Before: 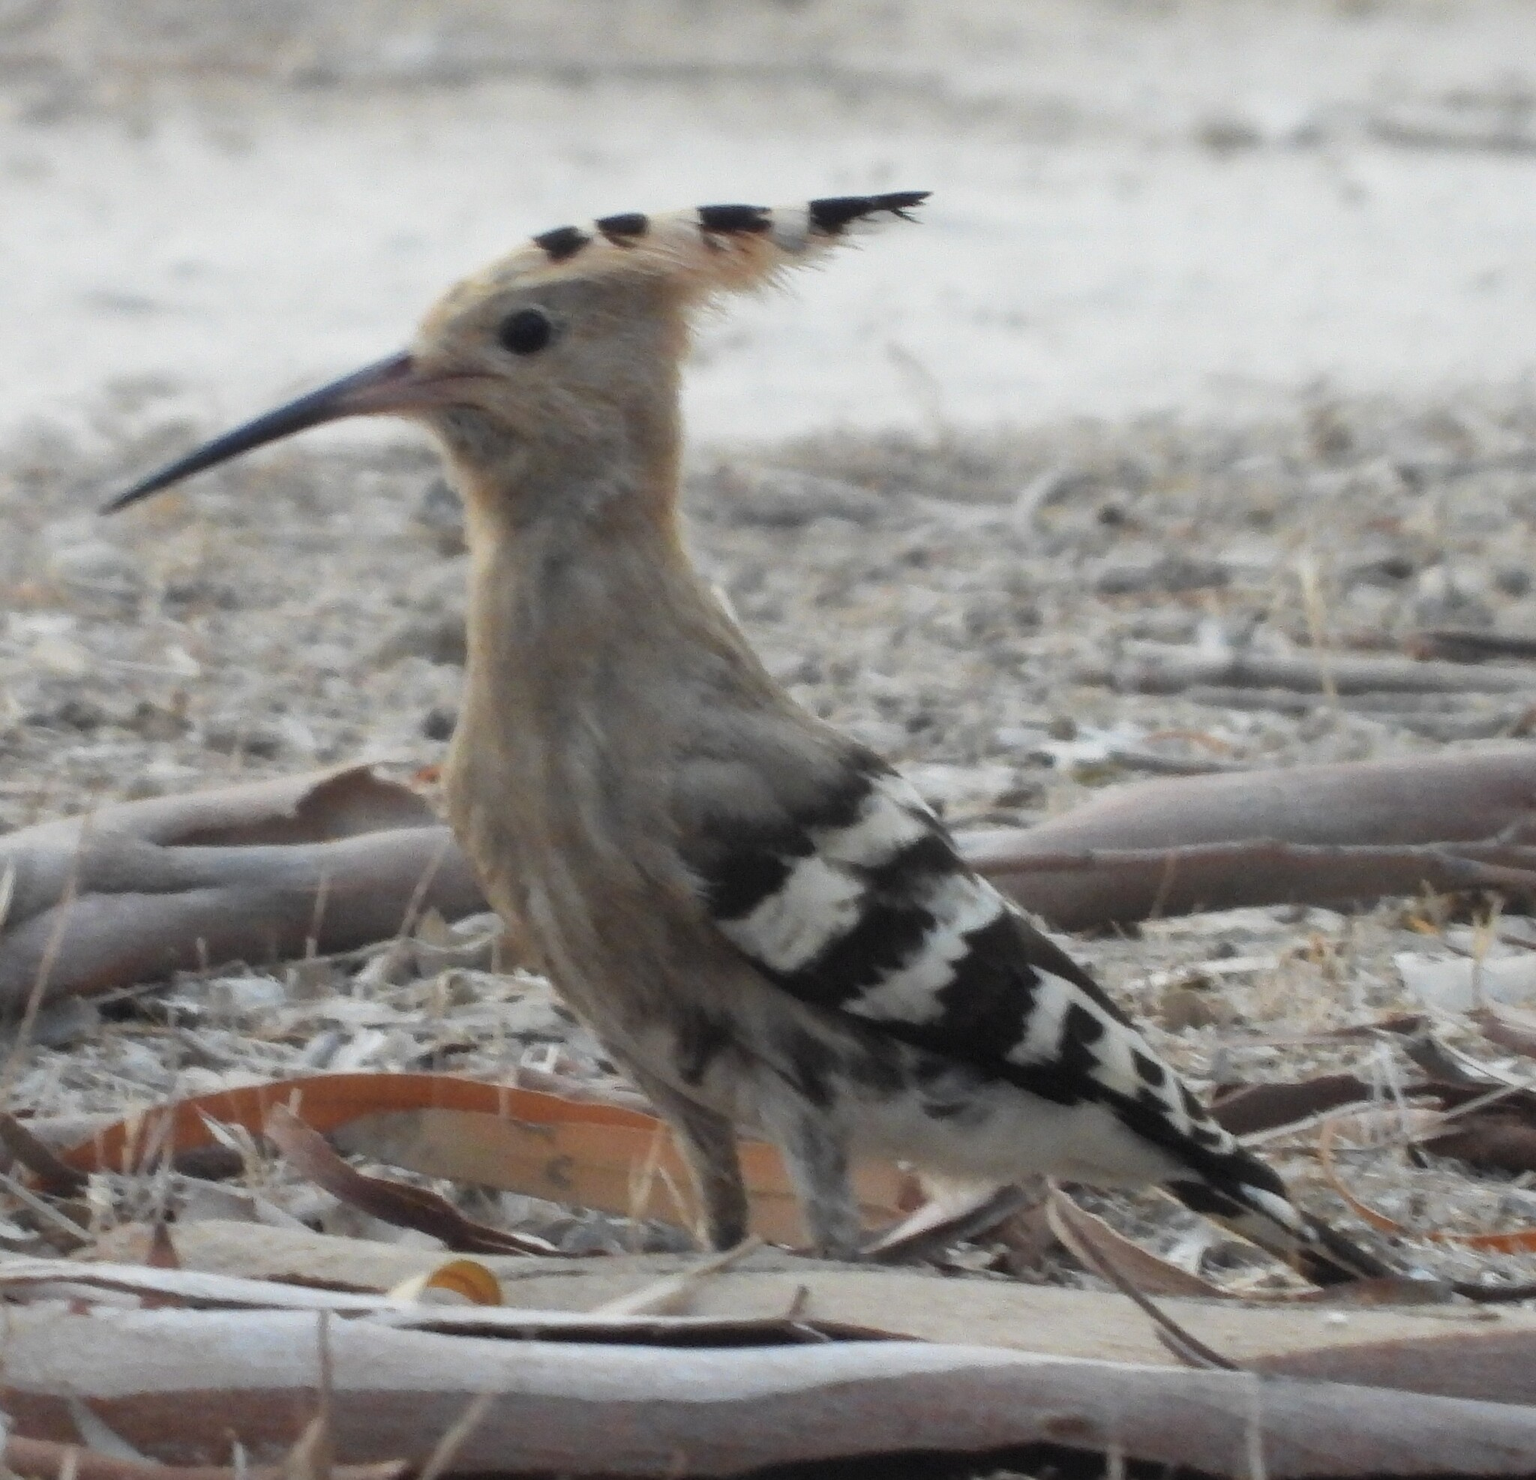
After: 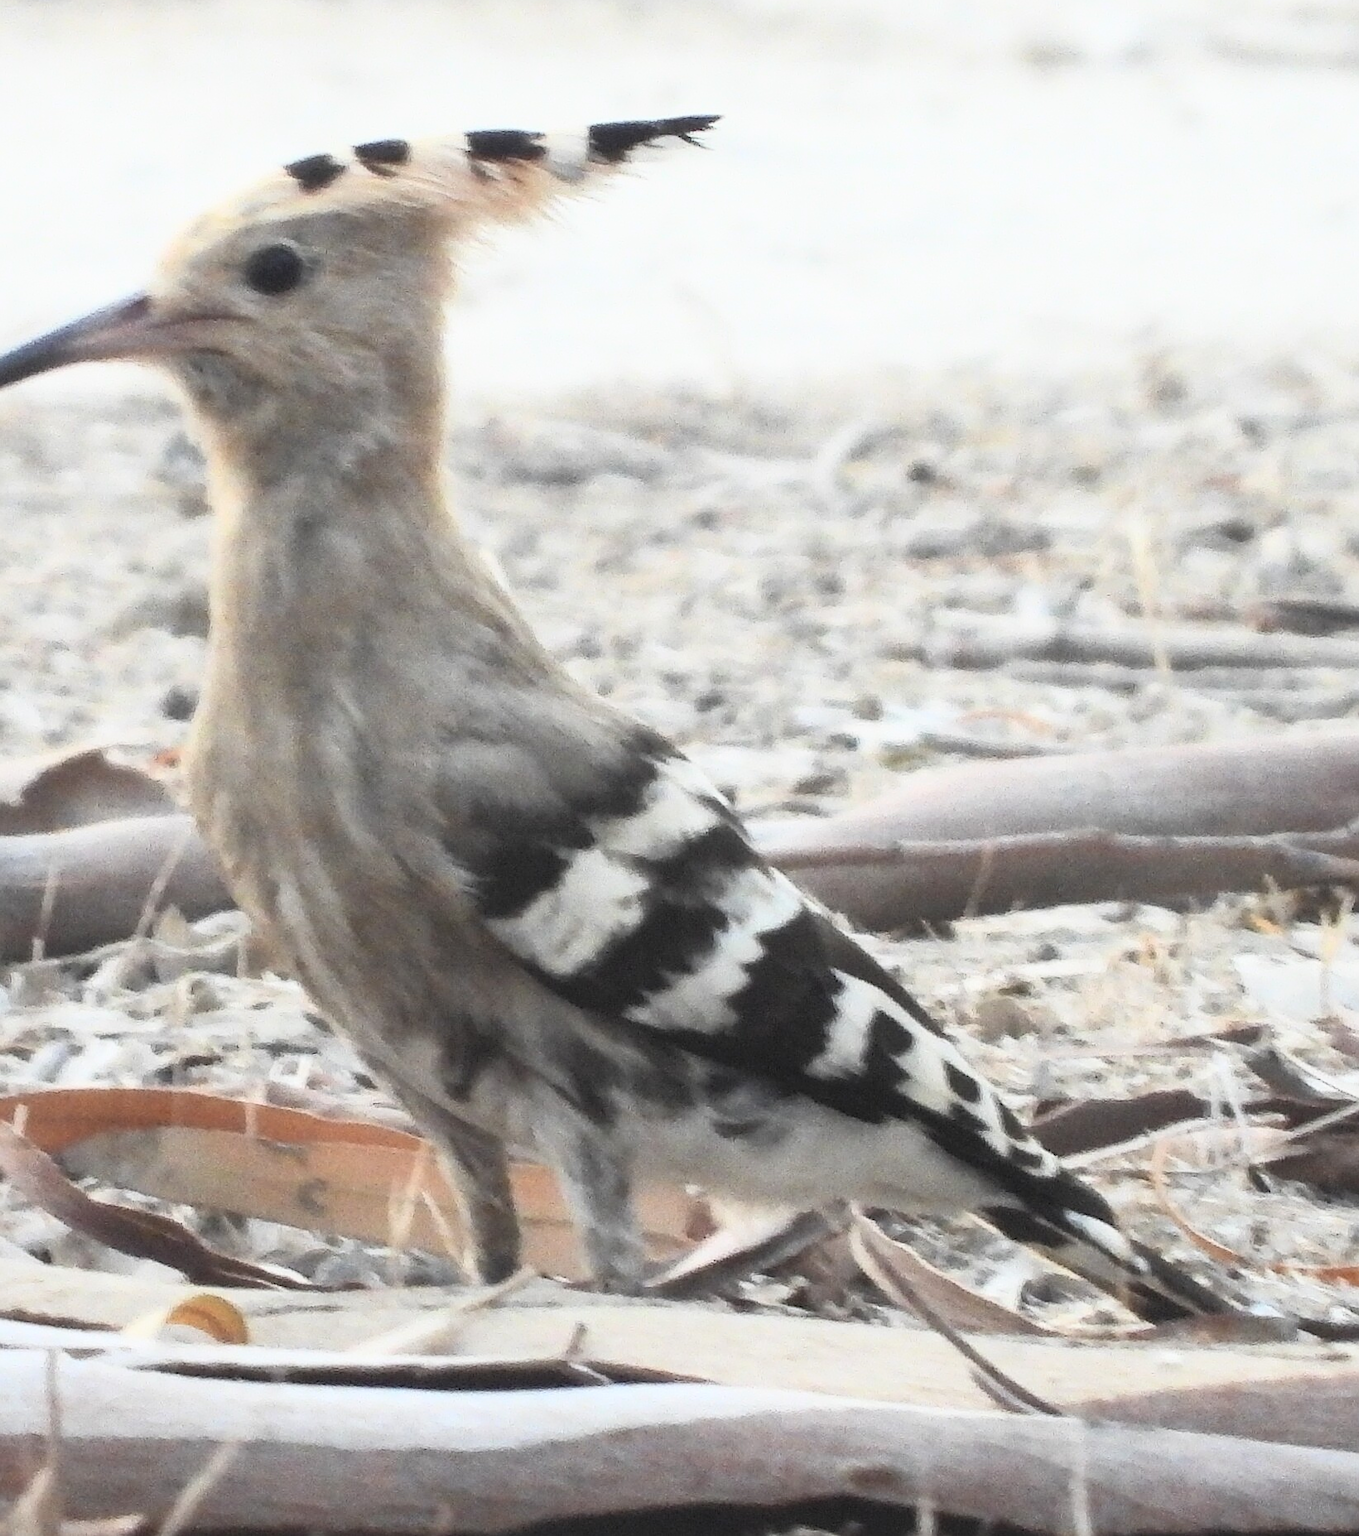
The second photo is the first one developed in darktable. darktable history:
crop and rotate: left 18.042%, top 5.961%, right 1.769%
tone equalizer: -7 EV 0.139 EV, mask exposure compensation -0.504 EV
contrast brightness saturation: contrast 0.391, brightness 0.533
sharpen: on, module defaults
